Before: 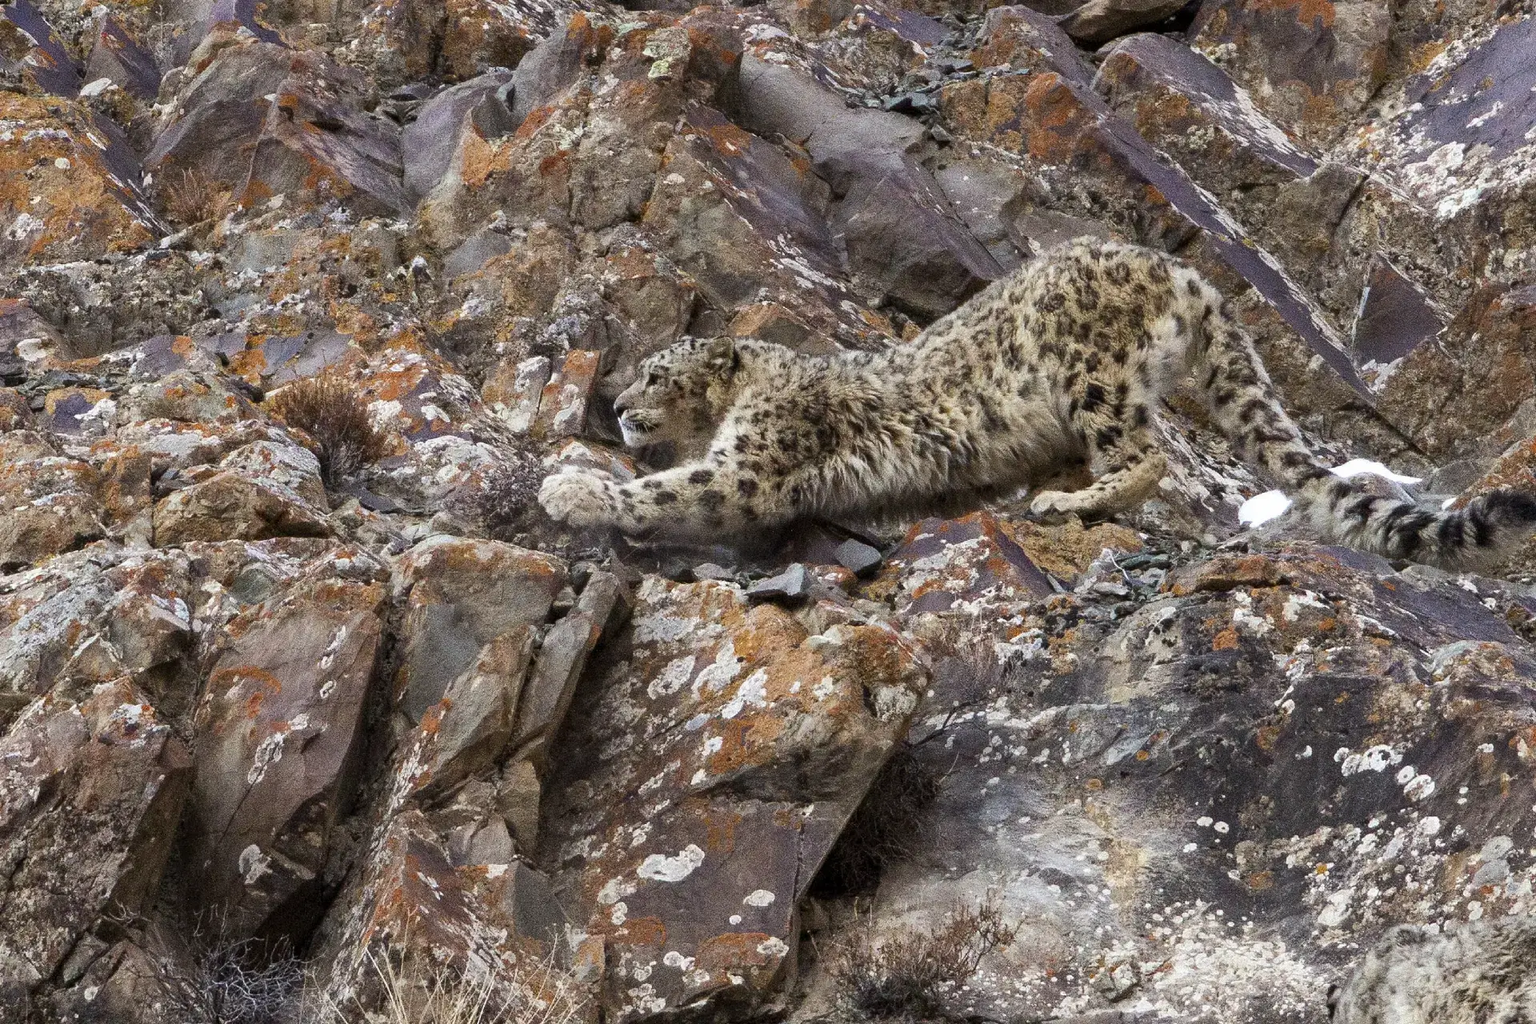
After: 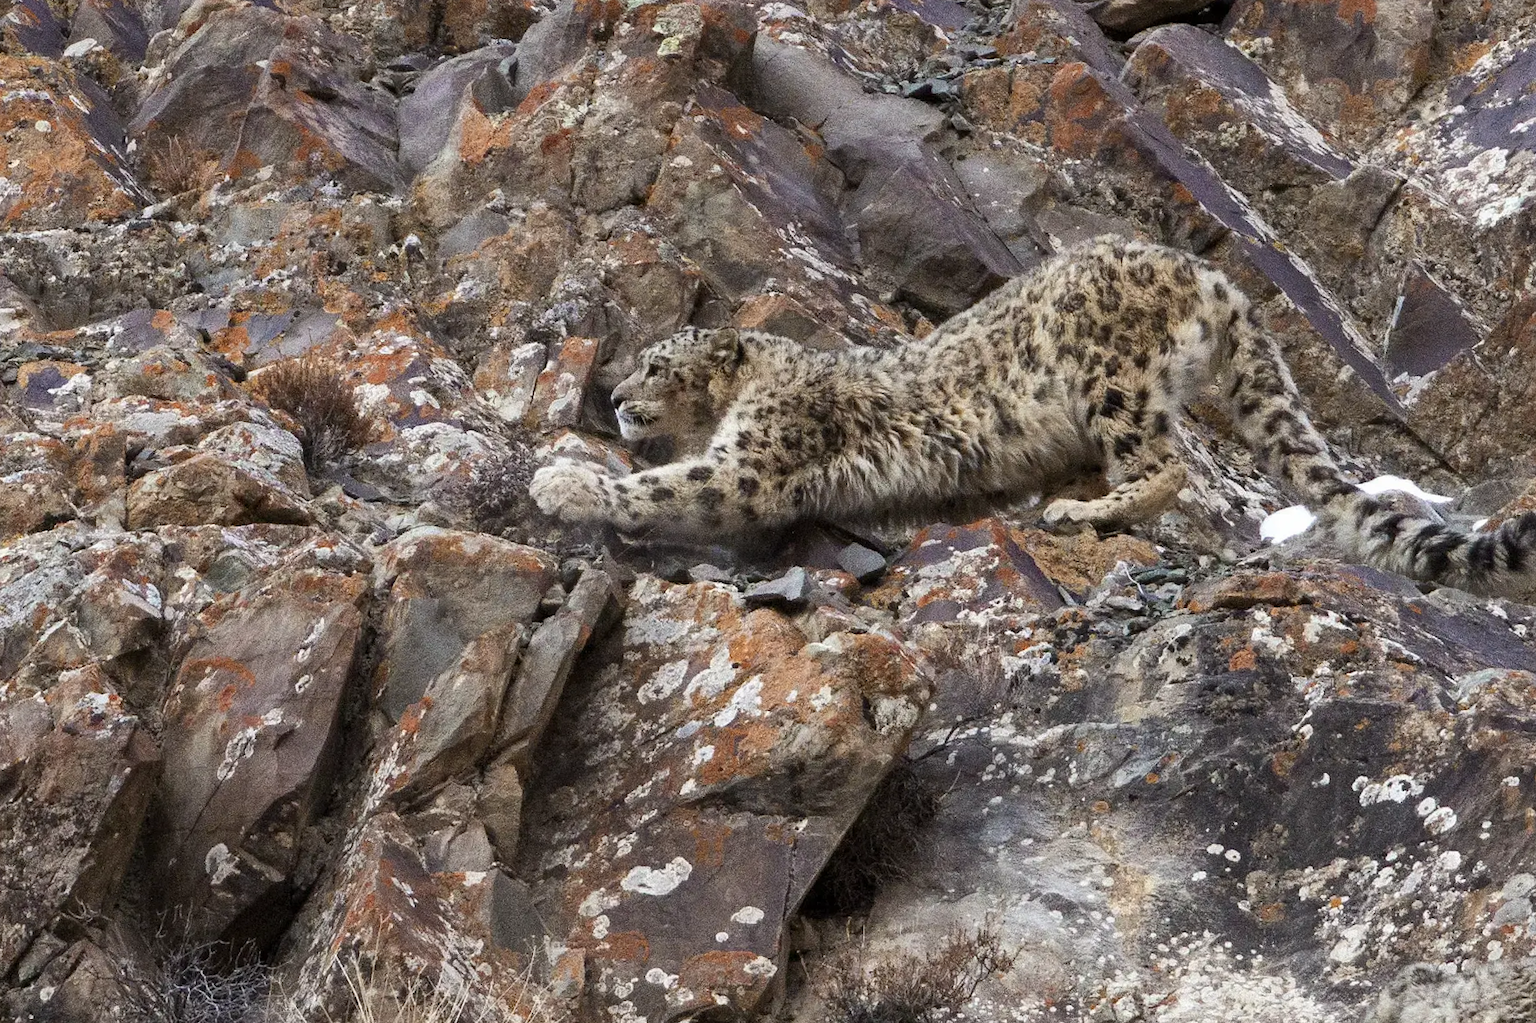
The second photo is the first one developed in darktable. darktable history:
color zones: curves: ch1 [(0, 0.469) (0.072, 0.457) (0.243, 0.494) (0.429, 0.5) (0.571, 0.5) (0.714, 0.5) (0.857, 0.5) (1, 0.469)]; ch2 [(0, 0.499) (0.143, 0.467) (0.242, 0.436) (0.429, 0.493) (0.571, 0.5) (0.714, 0.5) (0.857, 0.5) (1, 0.499)]
crop and rotate: angle -1.72°
